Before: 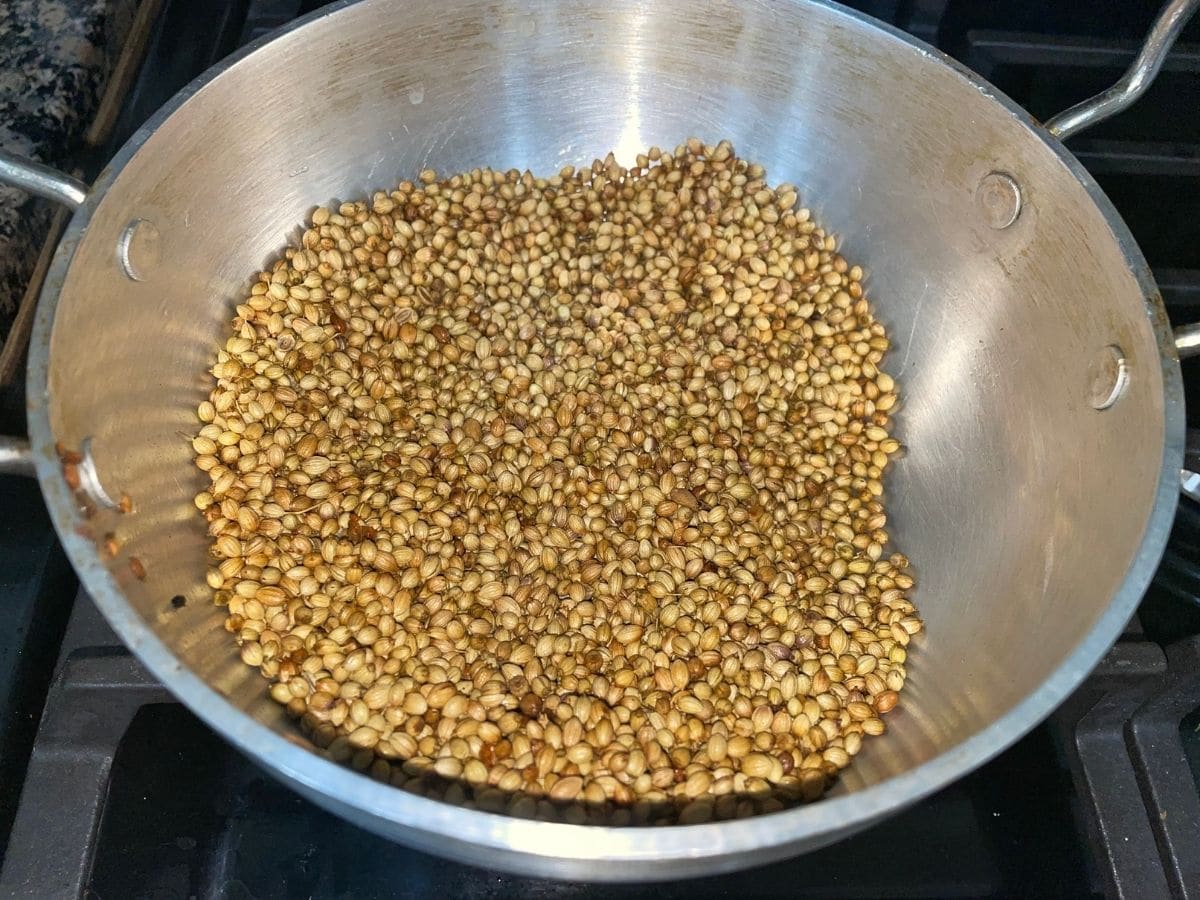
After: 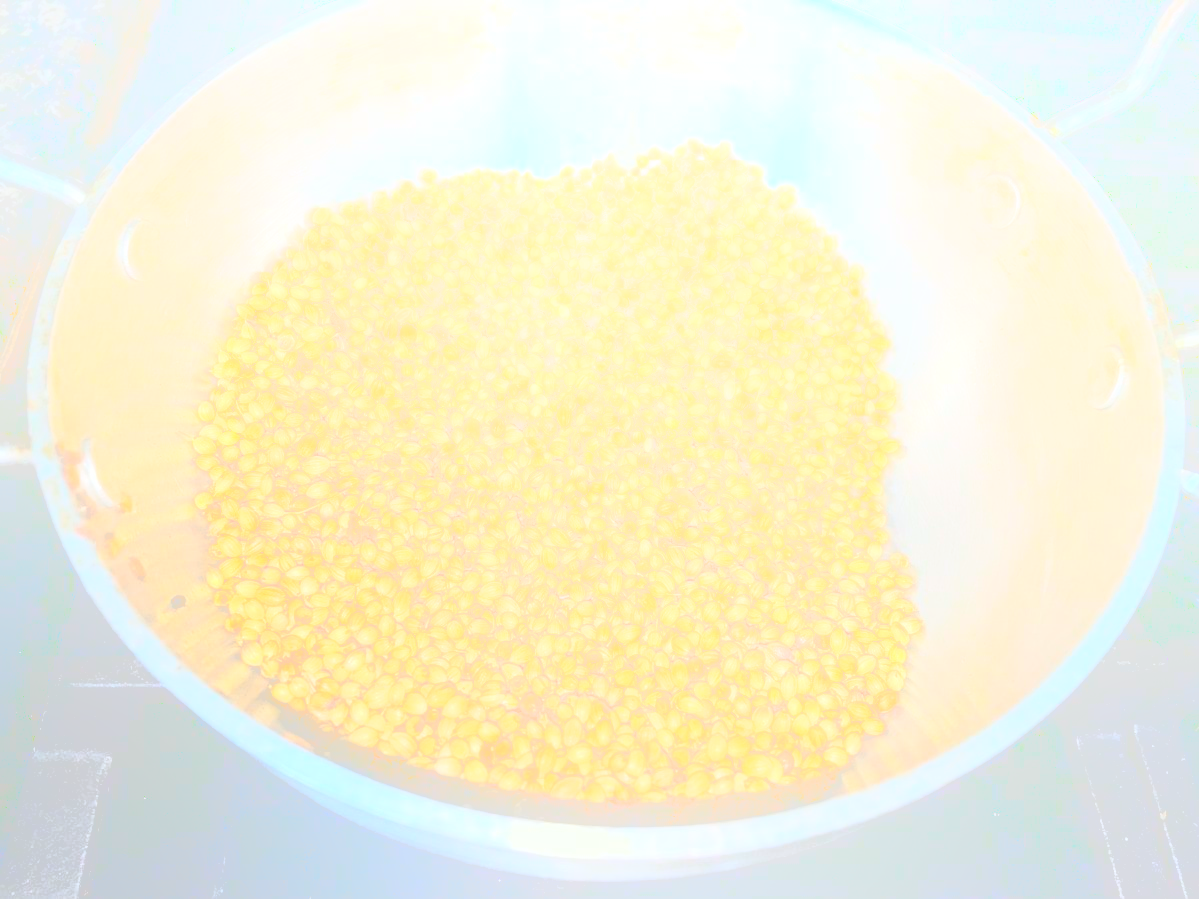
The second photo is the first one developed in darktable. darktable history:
local contrast: on, module defaults
bloom: size 70%, threshold 25%, strength 70%
base curve: curves: ch0 [(0.065, 0.026) (0.236, 0.358) (0.53, 0.546) (0.777, 0.841) (0.924, 0.992)], preserve colors average RGB
white balance: red 0.976, blue 1.04
